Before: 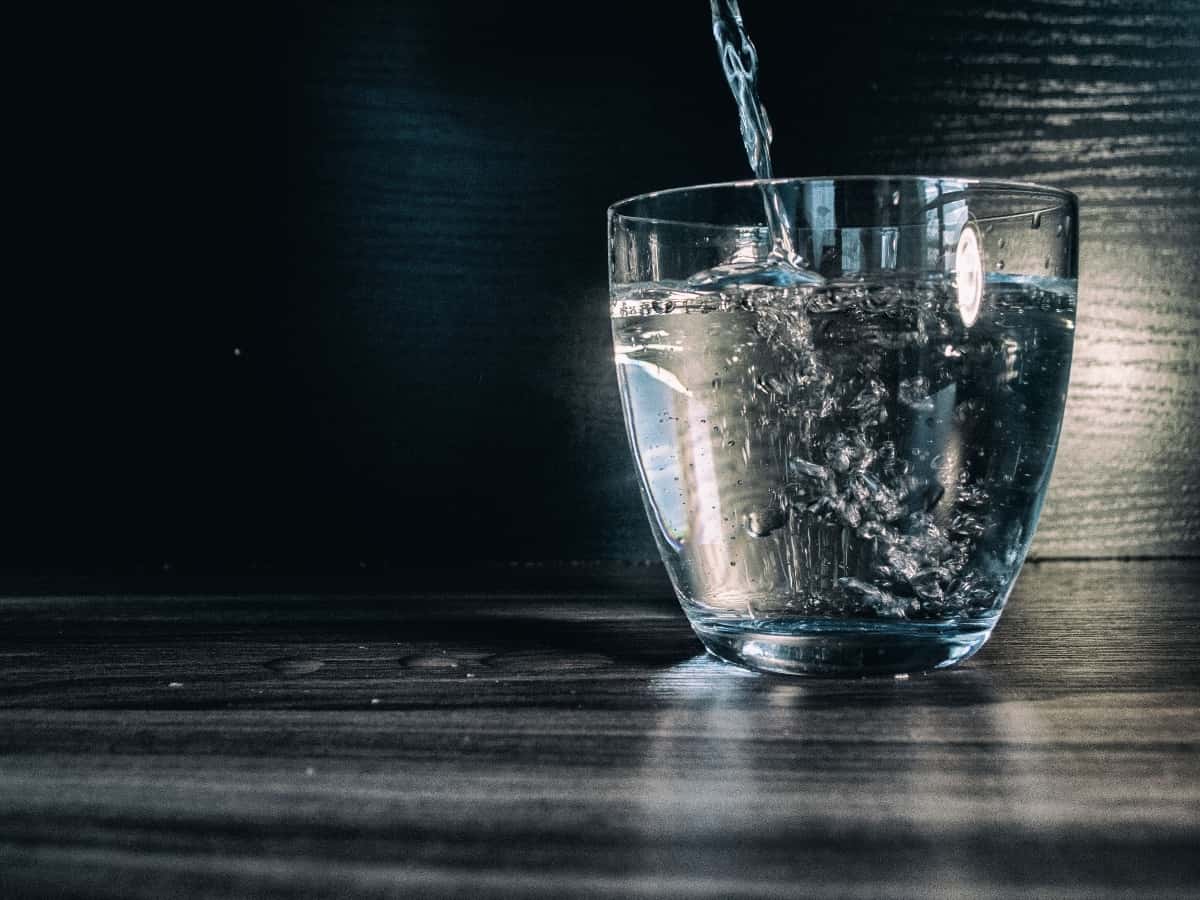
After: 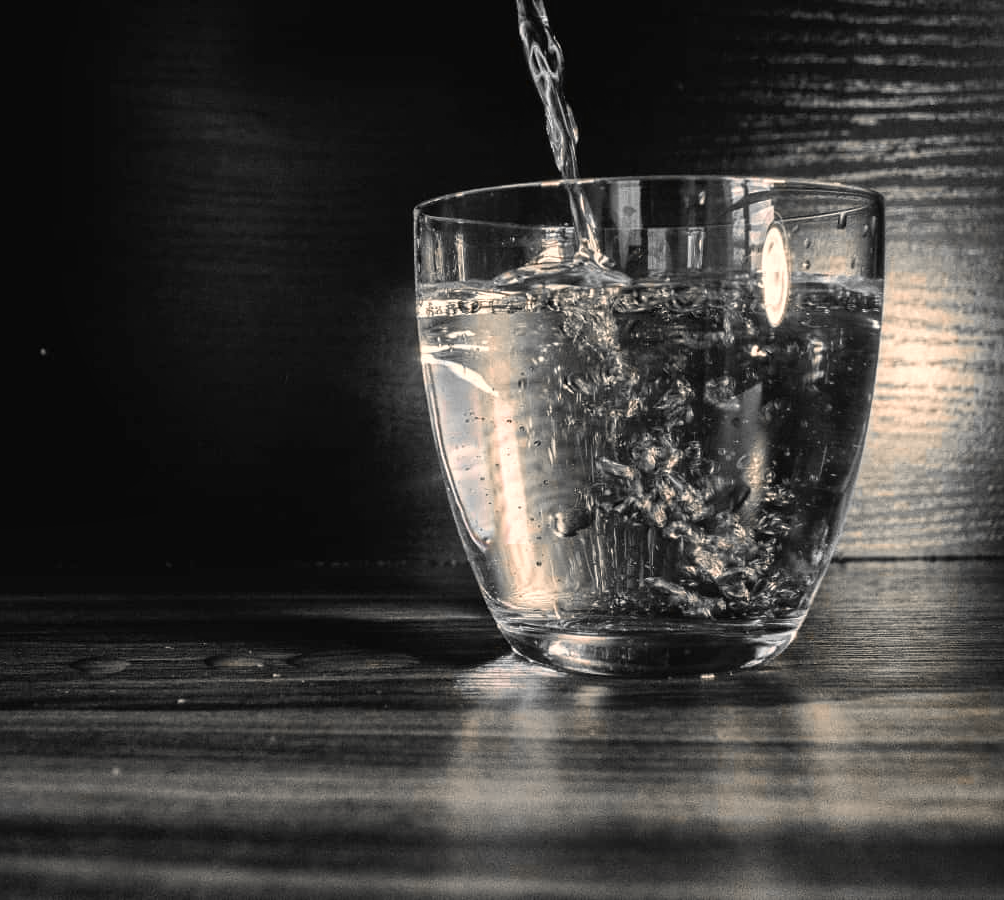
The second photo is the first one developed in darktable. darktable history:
crop: left 16.172%
color correction: highlights a* 8.29, highlights b* 14.92, shadows a* -0.386, shadows b* 25.85
color zones: curves: ch0 [(0, 0.65) (0.096, 0.644) (0.221, 0.539) (0.429, 0.5) (0.571, 0.5) (0.714, 0.5) (0.857, 0.5) (1, 0.65)]; ch1 [(0, 0.5) (0.143, 0.5) (0.257, -0.002) (0.429, 0.04) (0.571, -0.001) (0.714, -0.015) (0.857, 0.024) (1, 0.5)]
contrast equalizer: y [[0.439, 0.44, 0.442, 0.457, 0.493, 0.498], [0.5 ×6], [0.5 ×6], [0 ×6], [0 ×6]], mix 0.203
